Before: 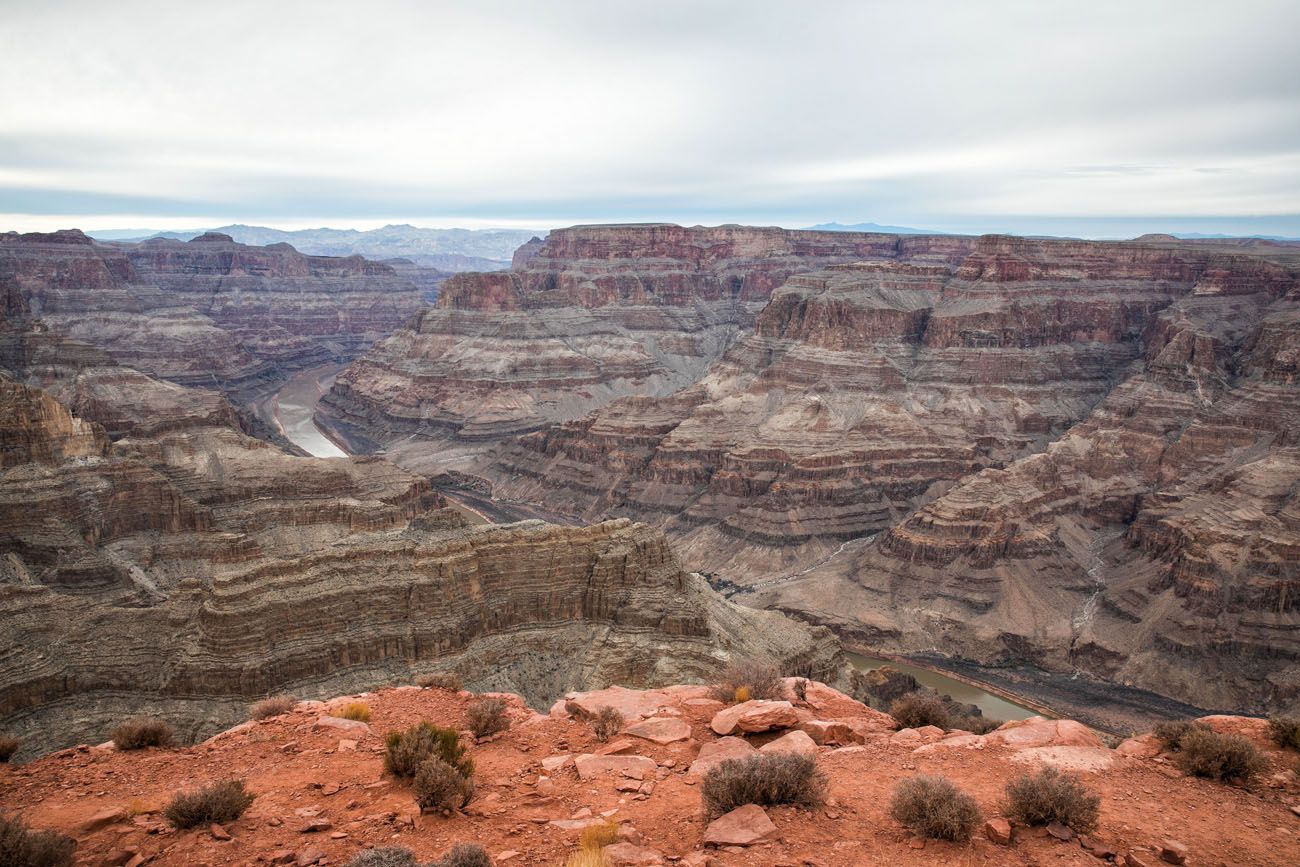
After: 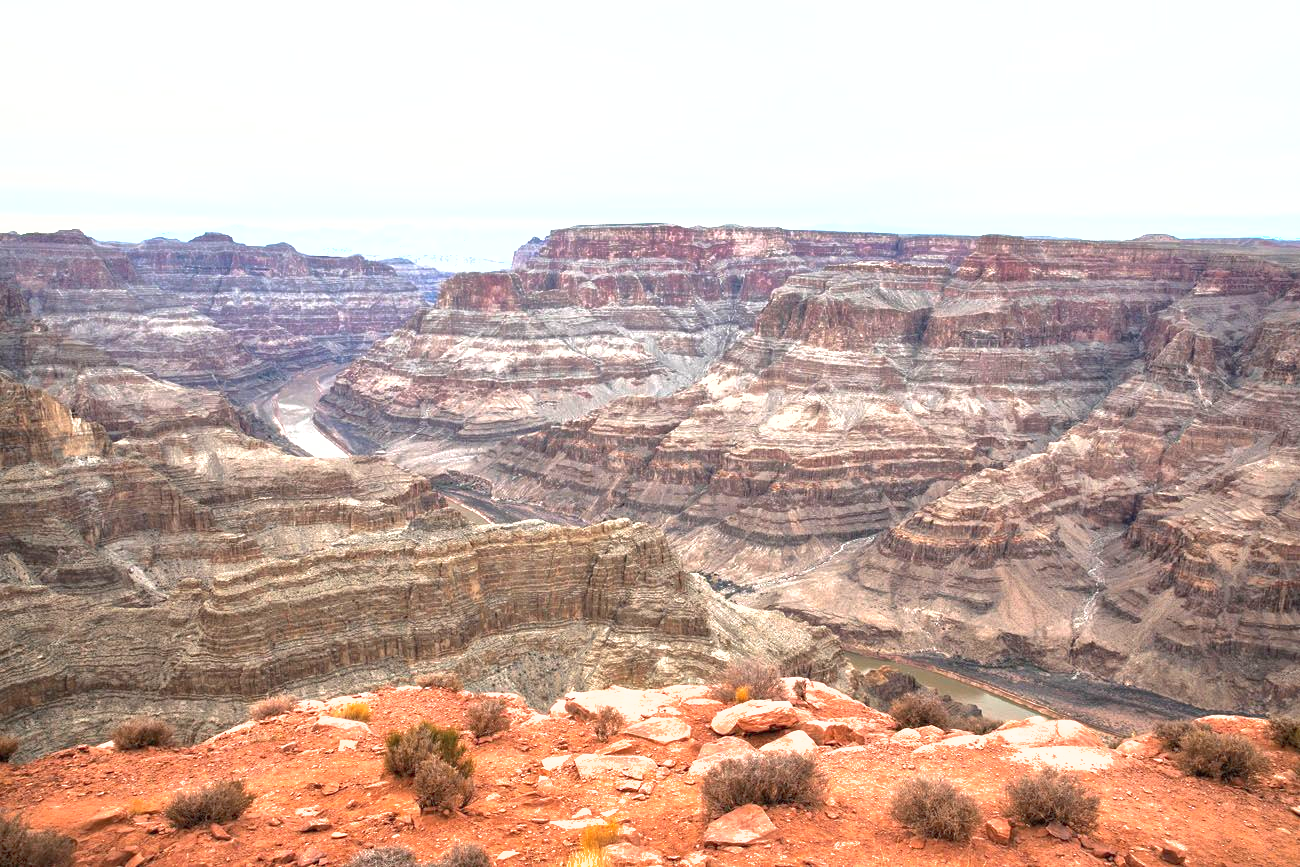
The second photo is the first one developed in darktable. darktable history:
exposure: black level correction 0, exposure 1.39 EV, compensate highlight preservation false
shadows and highlights: on, module defaults
color zones: curves: ch0 [(0, 0.5) (0.143, 0.5) (0.286, 0.456) (0.429, 0.5) (0.571, 0.5) (0.714, 0.5) (0.857, 0.5) (1, 0.5)]; ch1 [(0, 0.5) (0.143, 0.5) (0.286, 0.422) (0.429, 0.5) (0.571, 0.5) (0.714, 0.5) (0.857, 0.5) (1, 0.5)]
